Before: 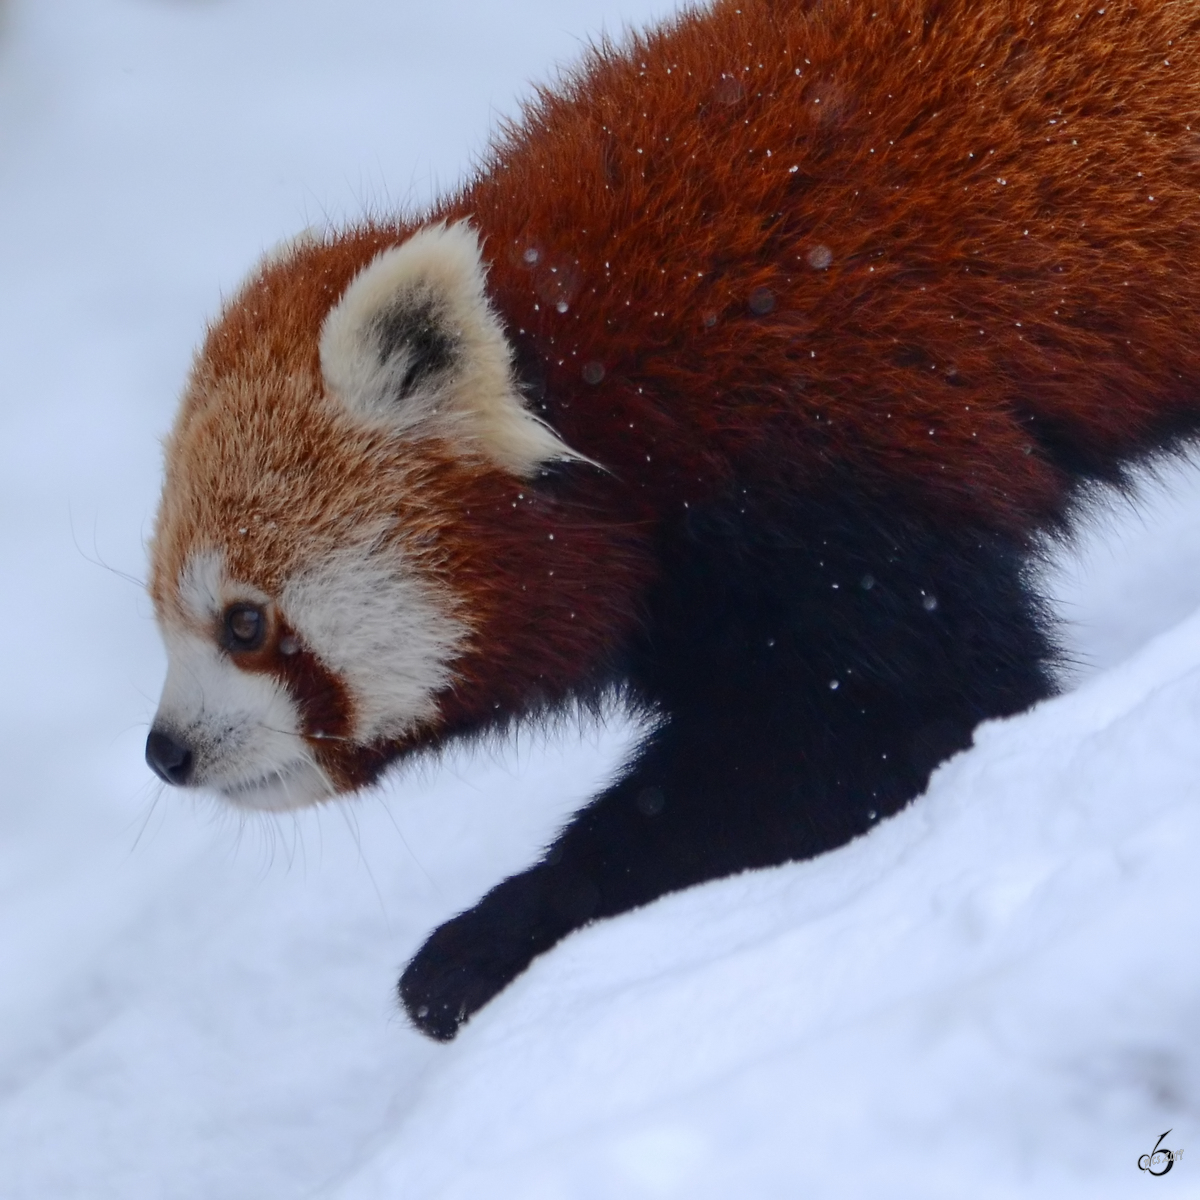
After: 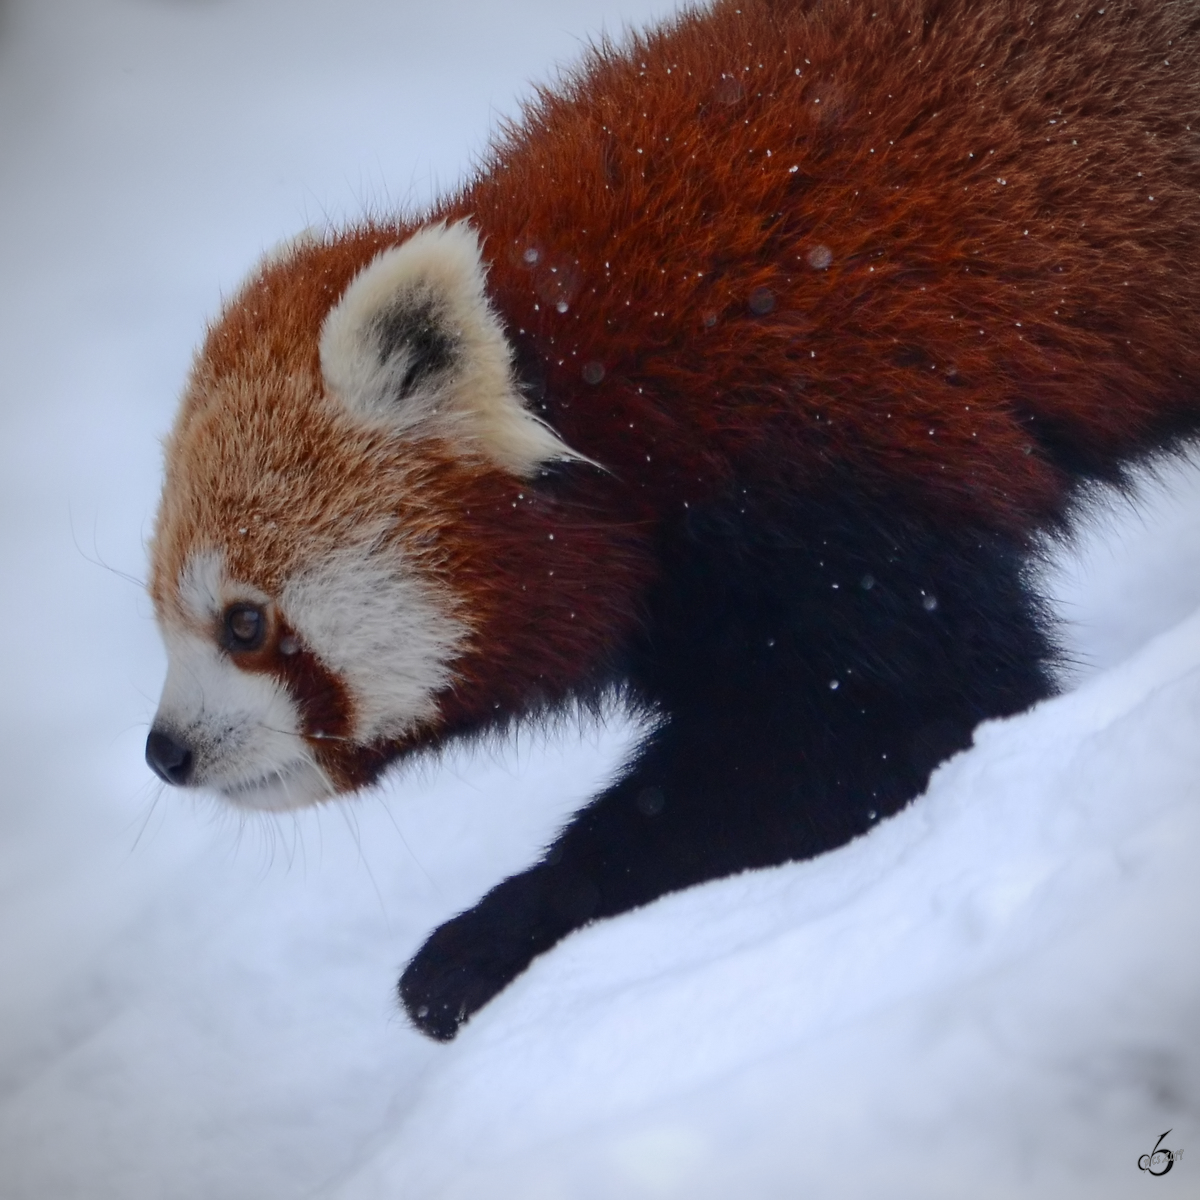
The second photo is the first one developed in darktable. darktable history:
vignetting: fall-off radius 60.54%, saturation -0.65
